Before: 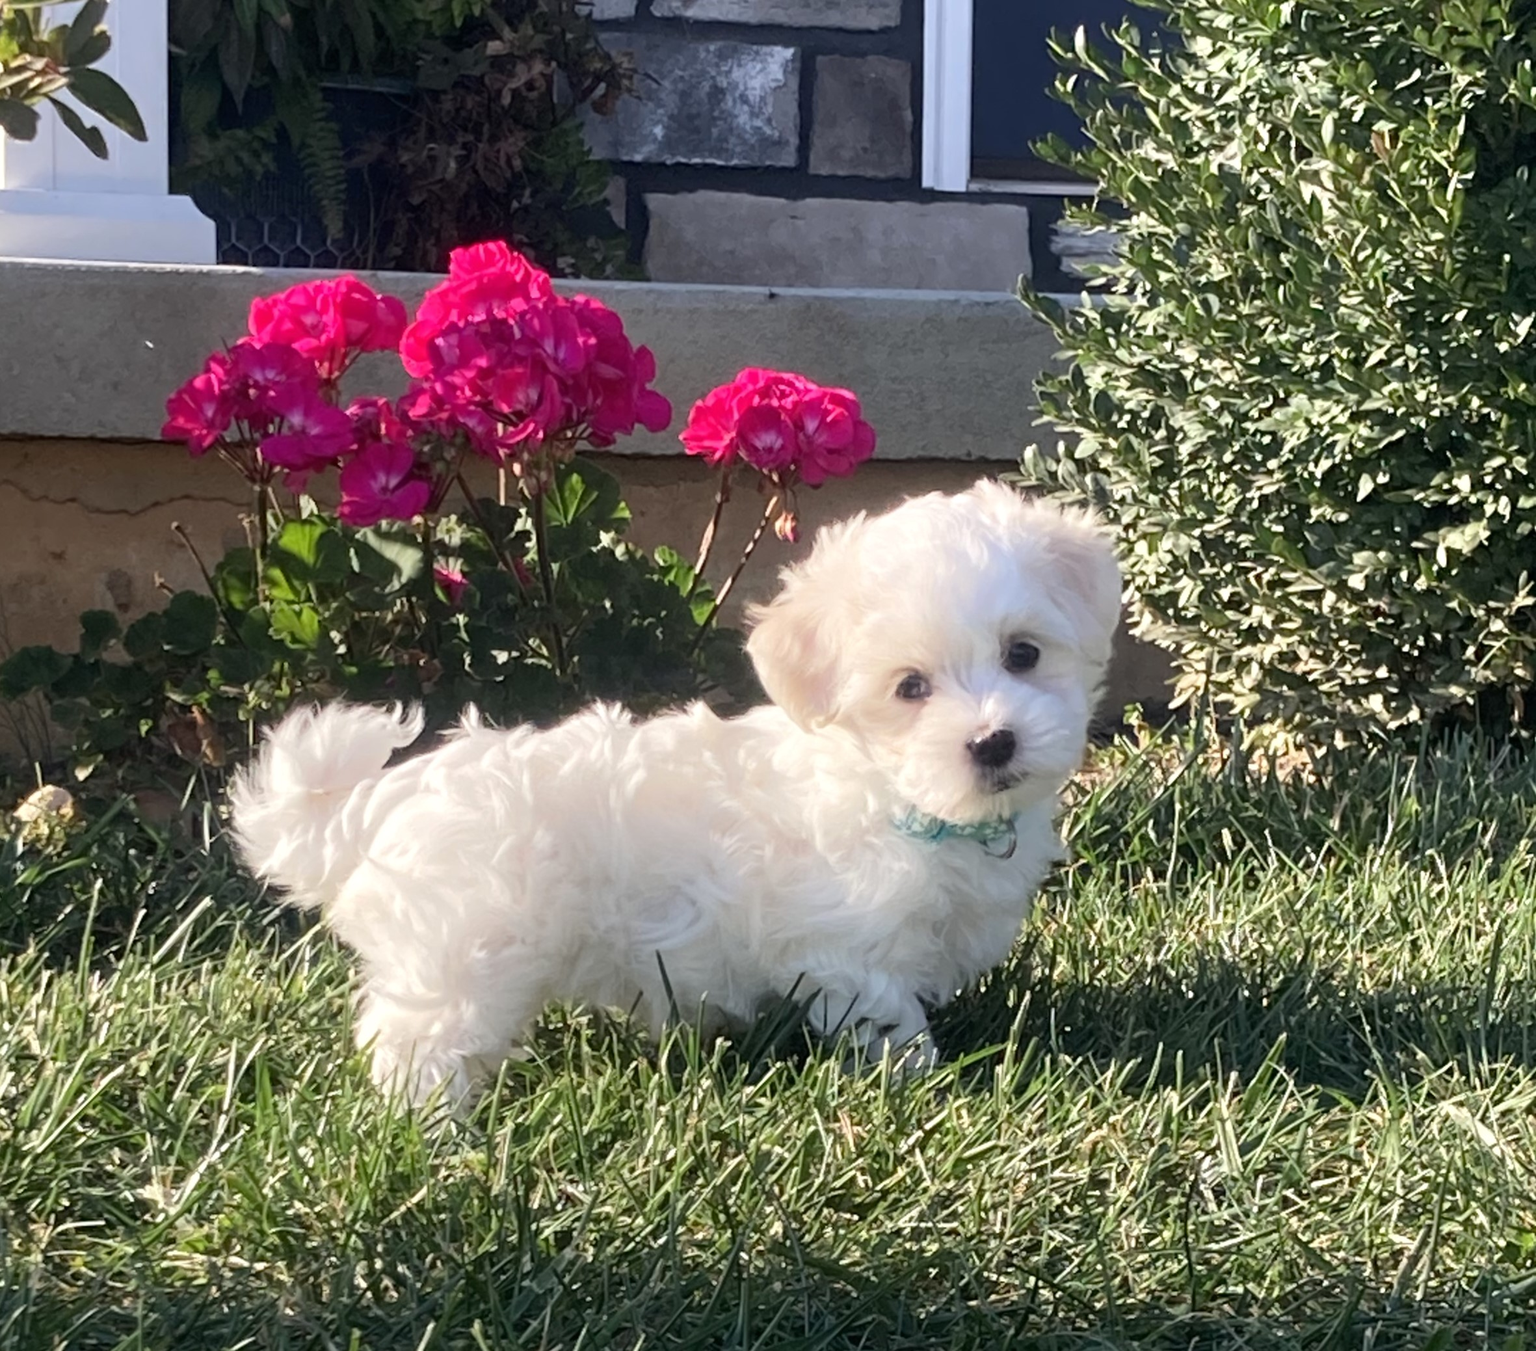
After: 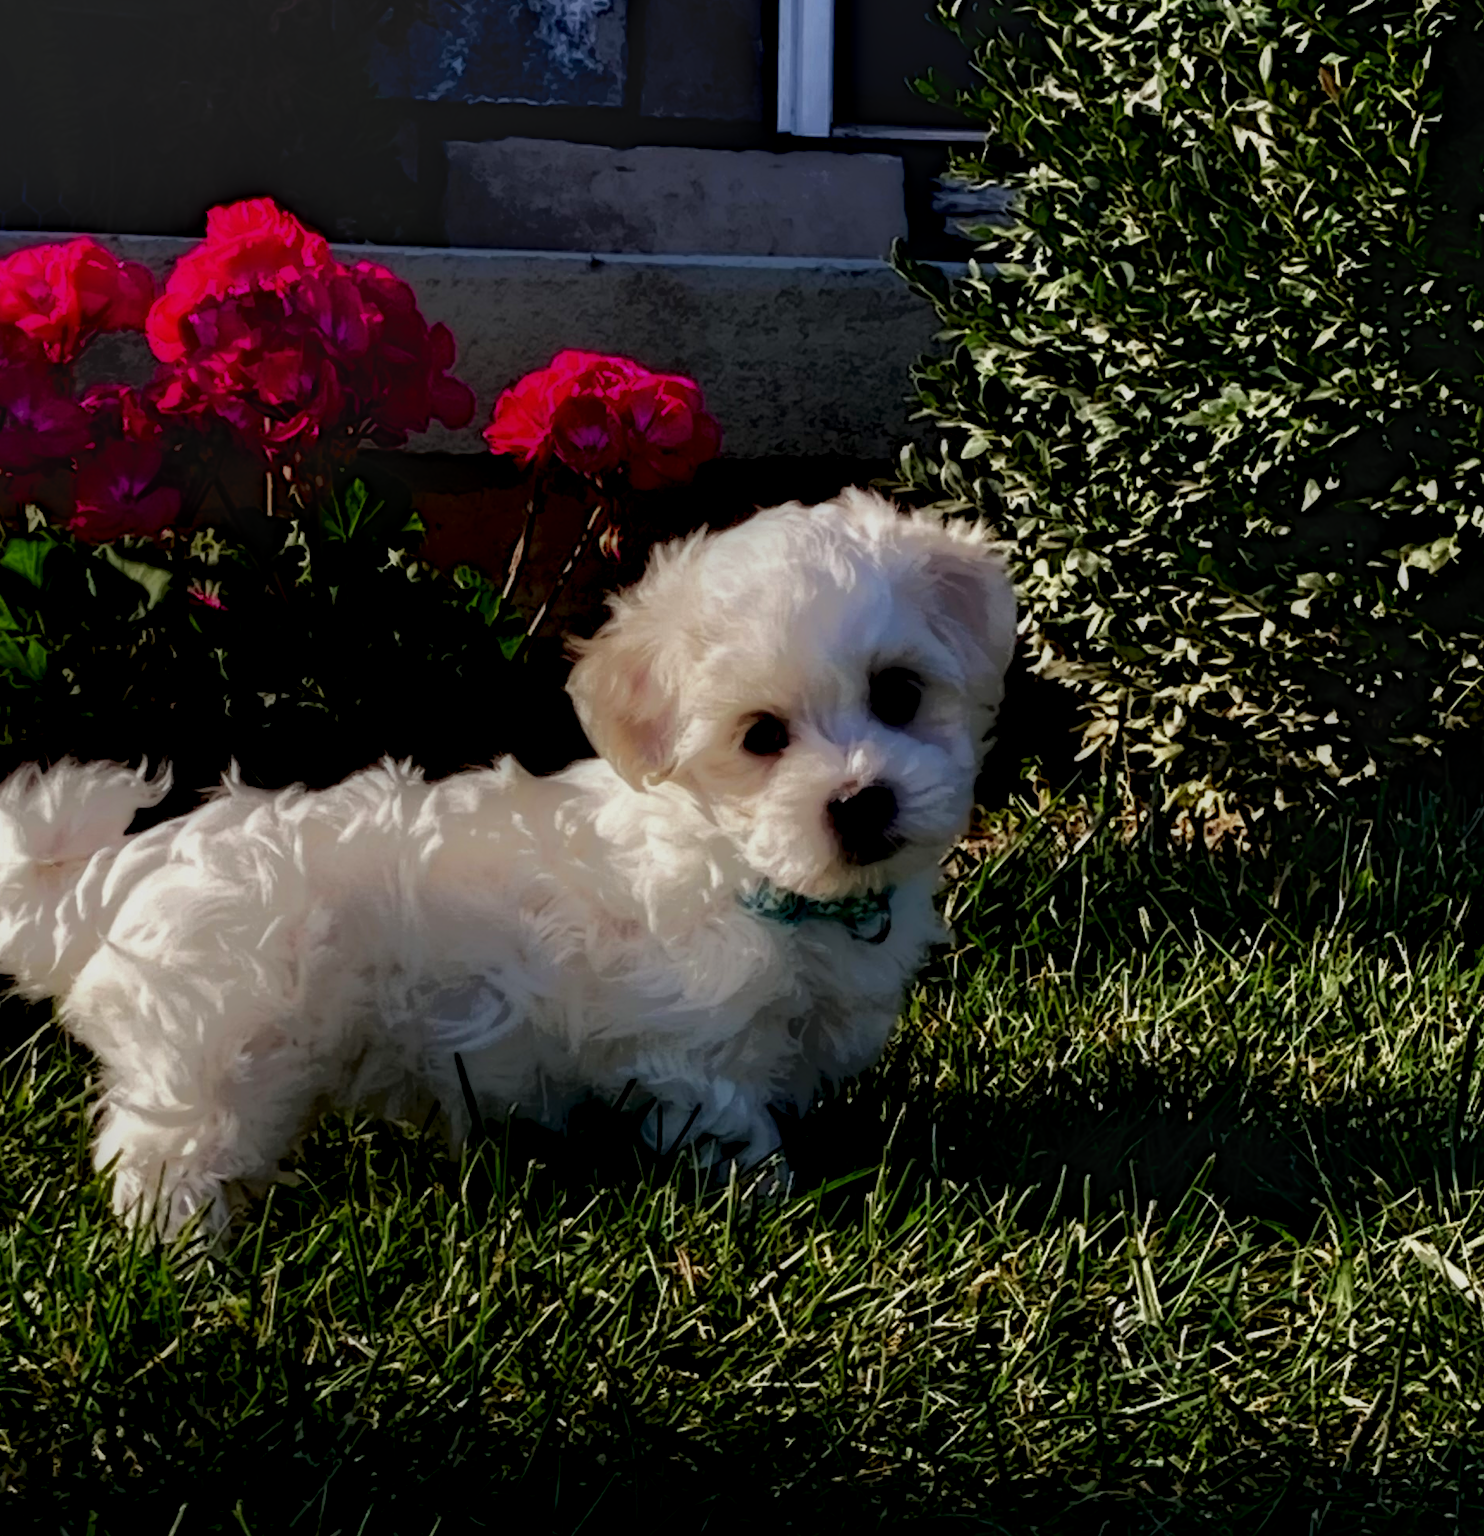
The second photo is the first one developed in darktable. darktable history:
base curve: curves: ch0 [(0, 0.02) (0.083, 0.036) (1, 1)], preserve colors none
crop and rotate: left 18.166%, top 5.759%, right 1.761%
color balance rgb: highlights gain › luminance 14.811%, perceptual saturation grading › global saturation 20%, perceptual saturation grading › highlights -25.138%, perceptual saturation grading › shadows 24.576%
local contrast: highlights 4%, shadows 202%, detail 164%, midtone range 0.004
